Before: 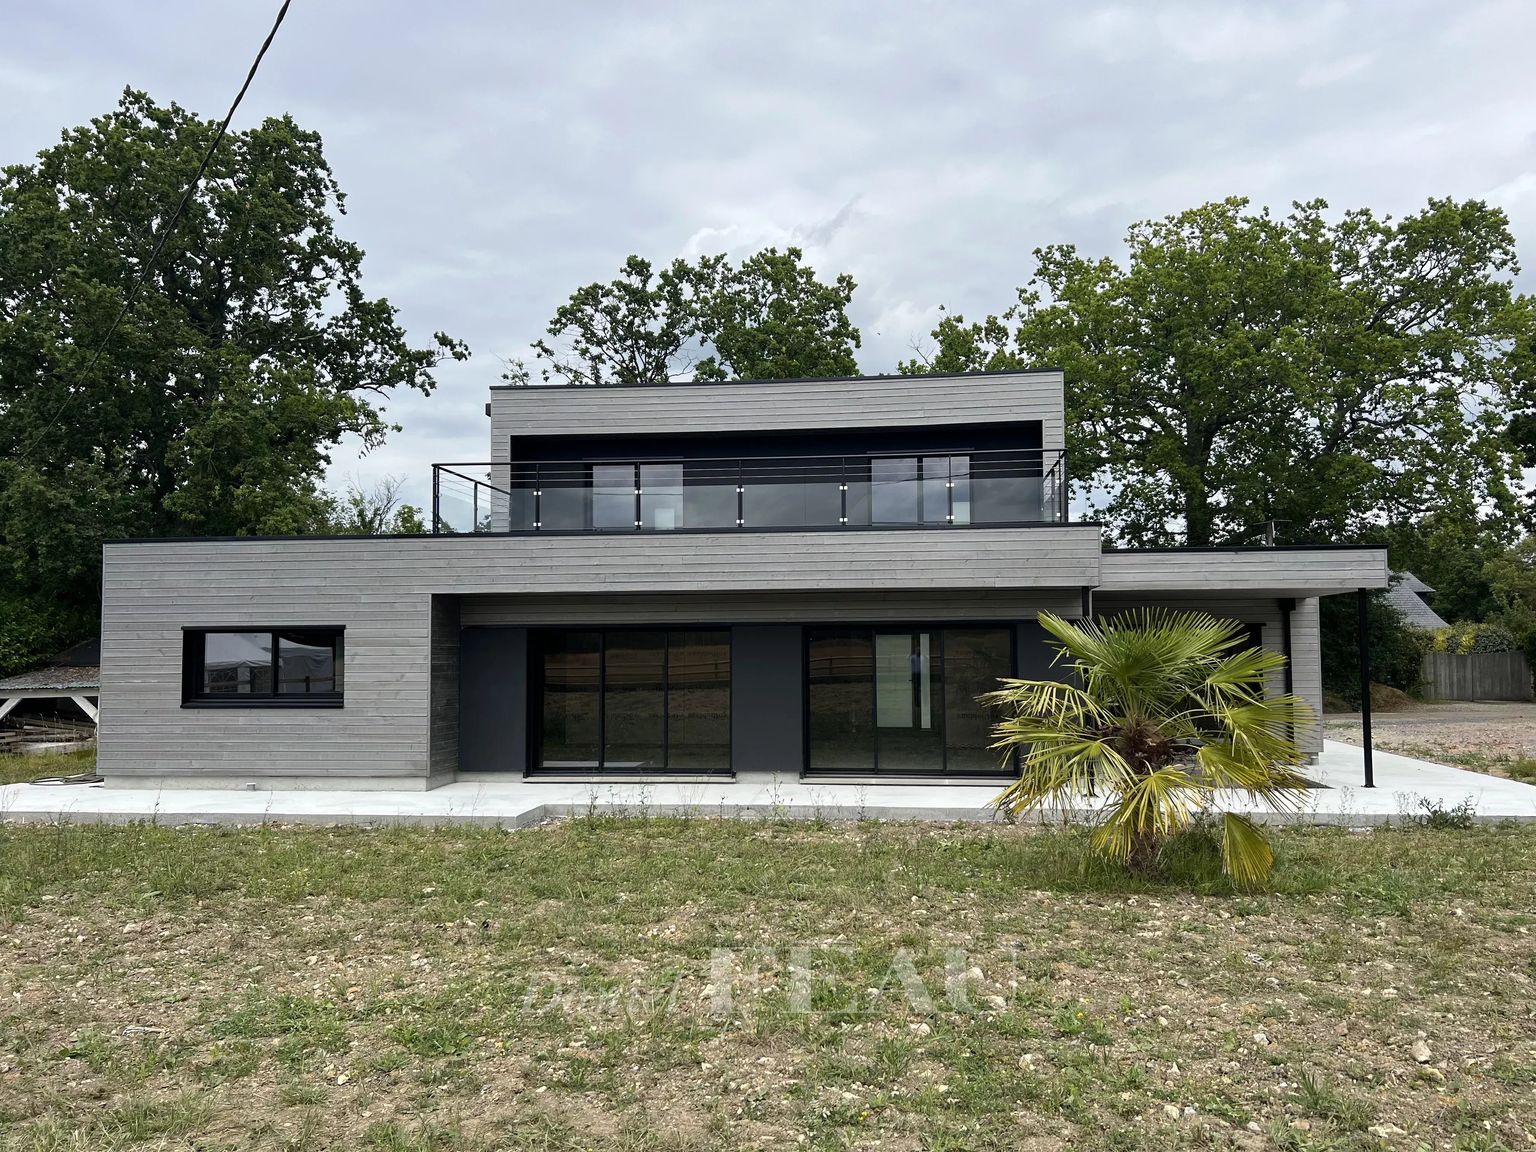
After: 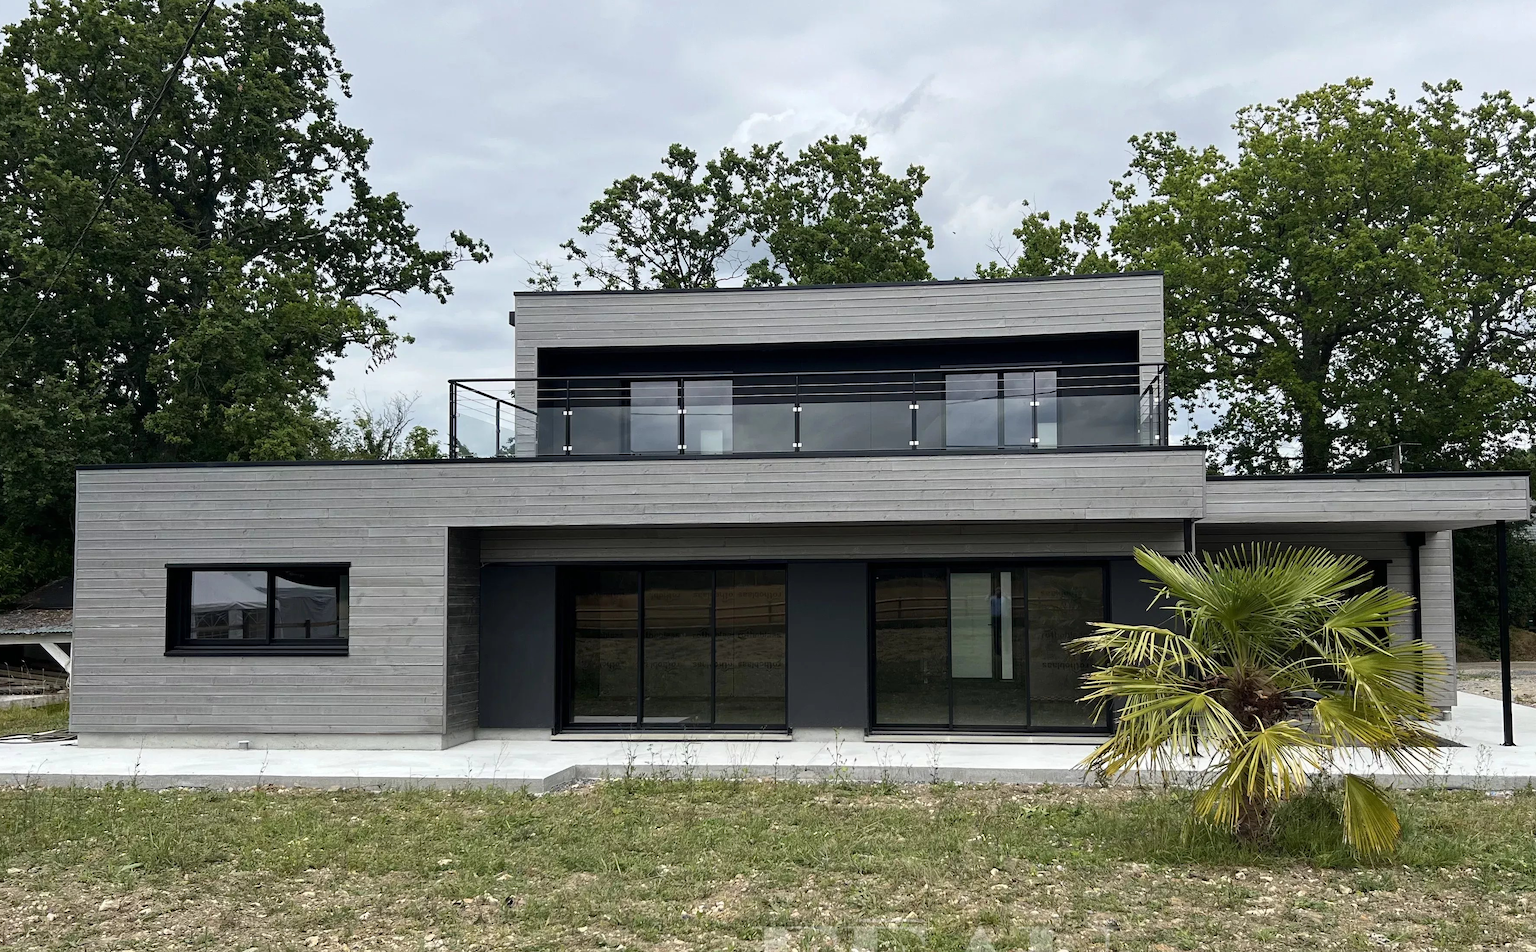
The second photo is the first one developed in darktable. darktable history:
crop and rotate: left 2.356%, top 11.165%, right 9.237%, bottom 15.75%
